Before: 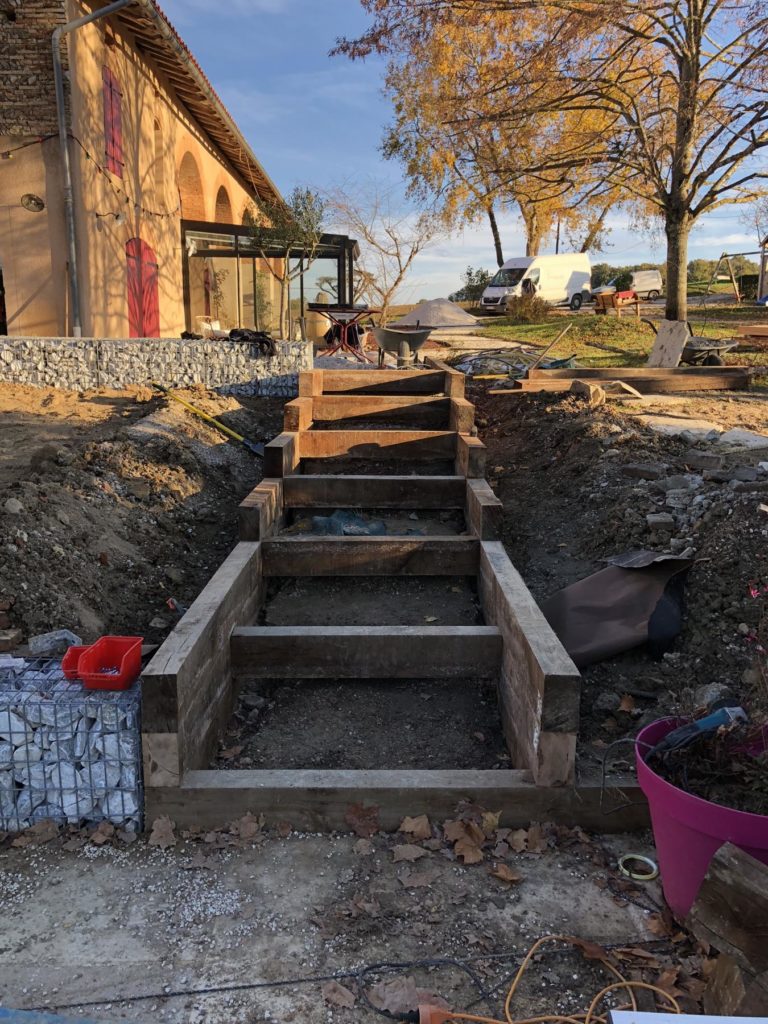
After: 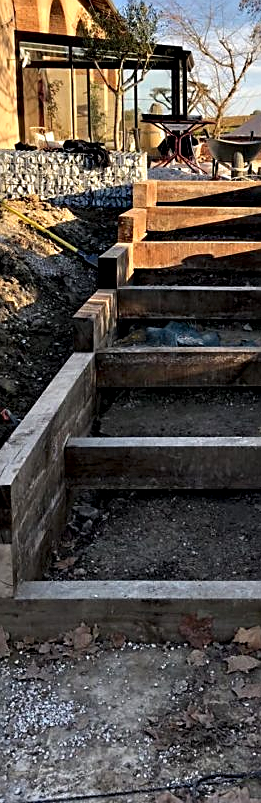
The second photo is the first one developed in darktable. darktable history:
sharpen: on, module defaults
contrast equalizer: octaves 7, y [[0.6 ×6], [0.55 ×6], [0 ×6], [0 ×6], [0 ×6]]
crop and rotate: left 21.727%, top 18.536%, right 44.21%, bottom 2.973%
